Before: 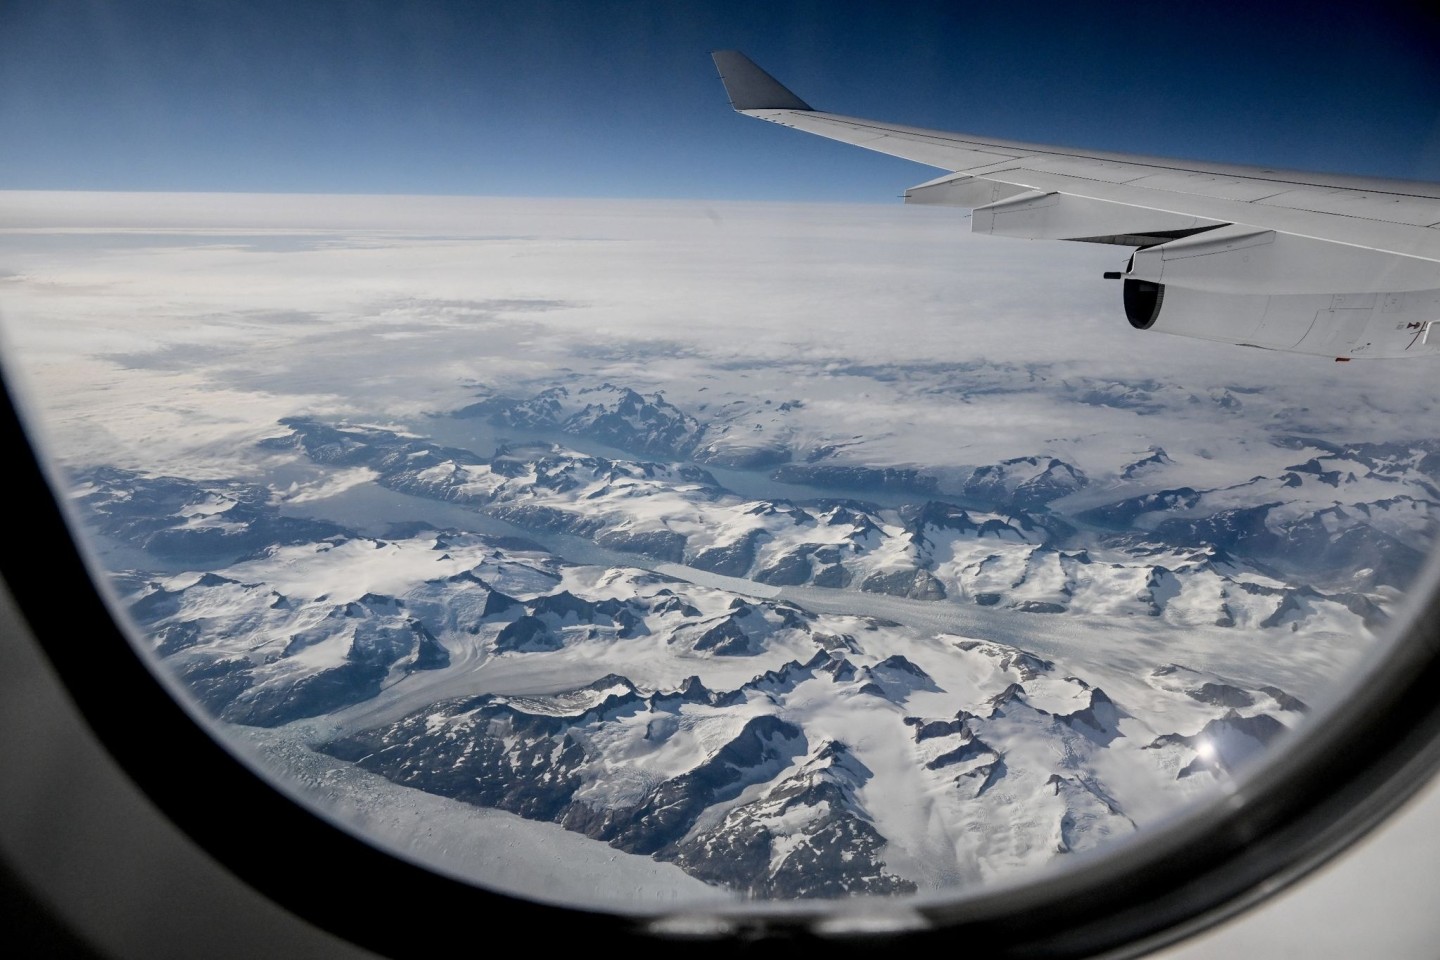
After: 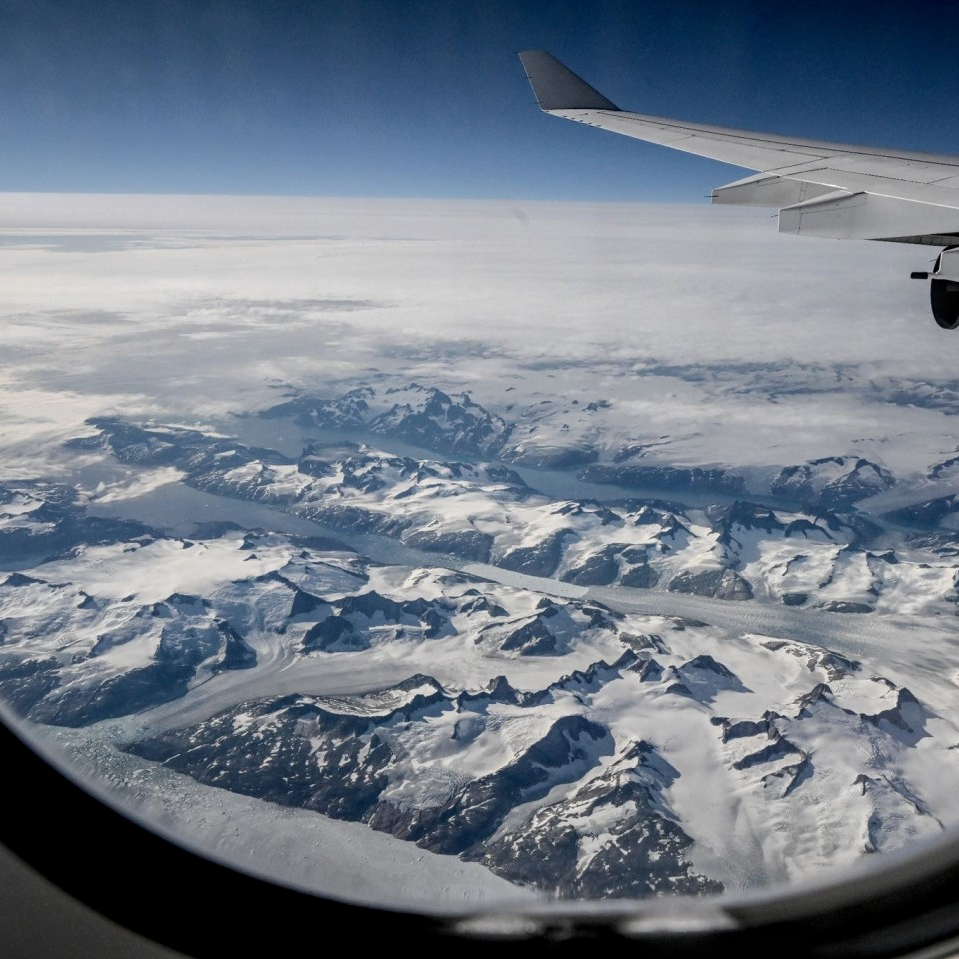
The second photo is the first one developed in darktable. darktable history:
local contrast: on, module defaults
crop and rotate: left 13.457%, right 19.885%
